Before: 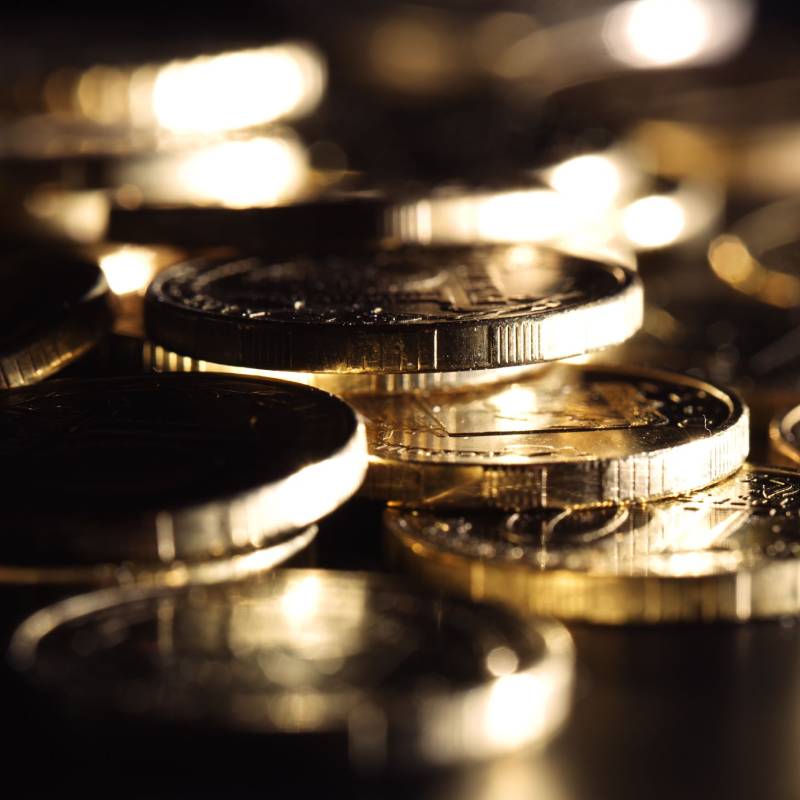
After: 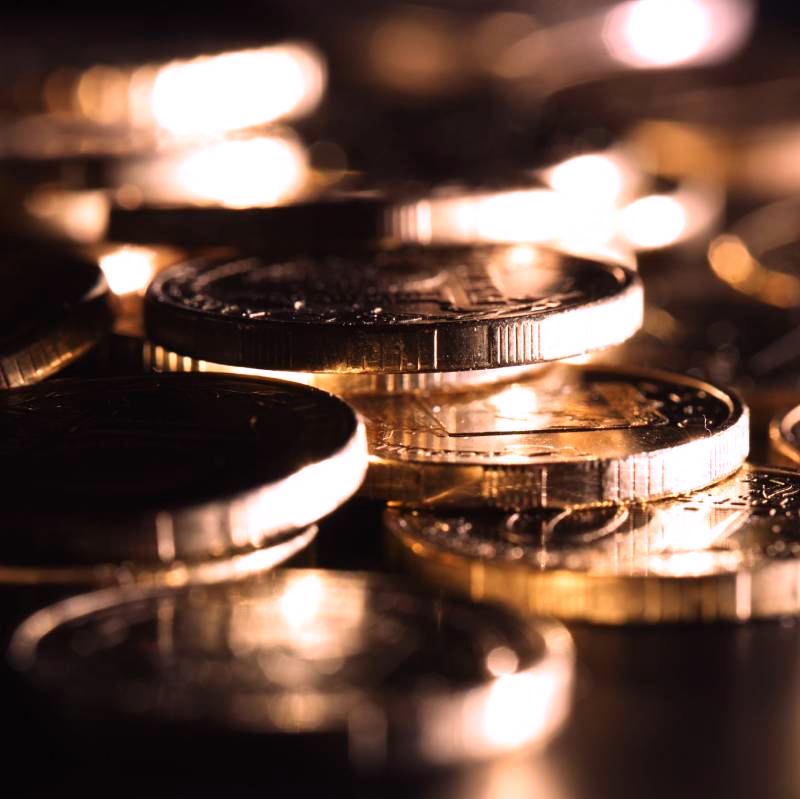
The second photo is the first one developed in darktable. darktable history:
crop: bottom 0.071%
white balance: red 1.188, blue 1.11
